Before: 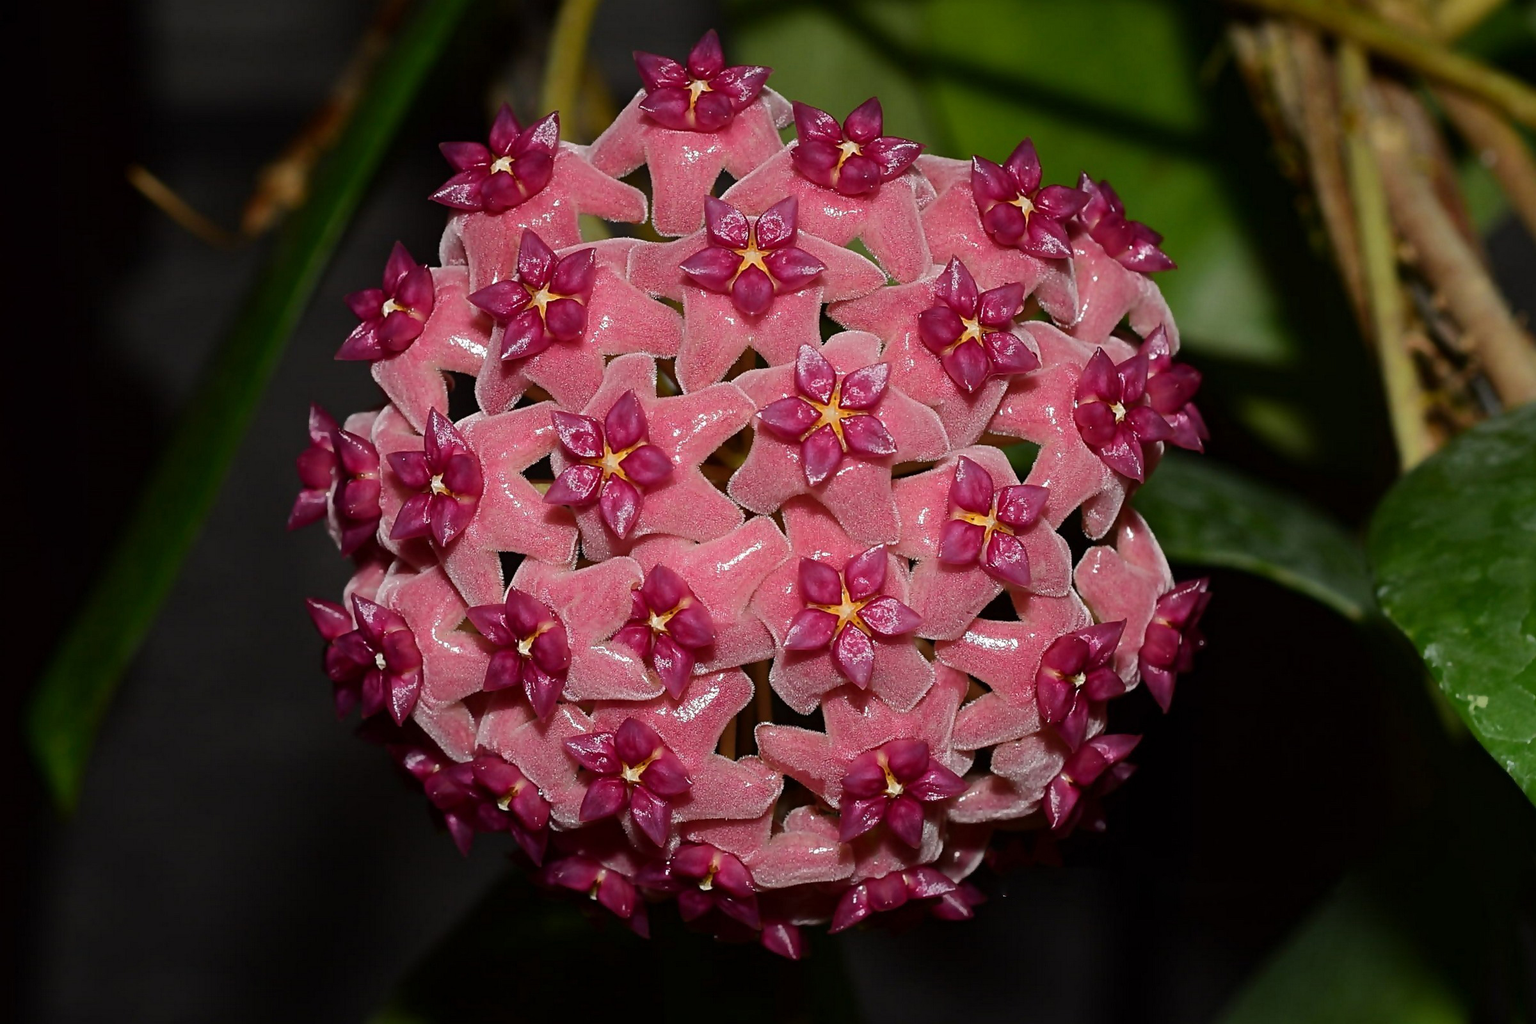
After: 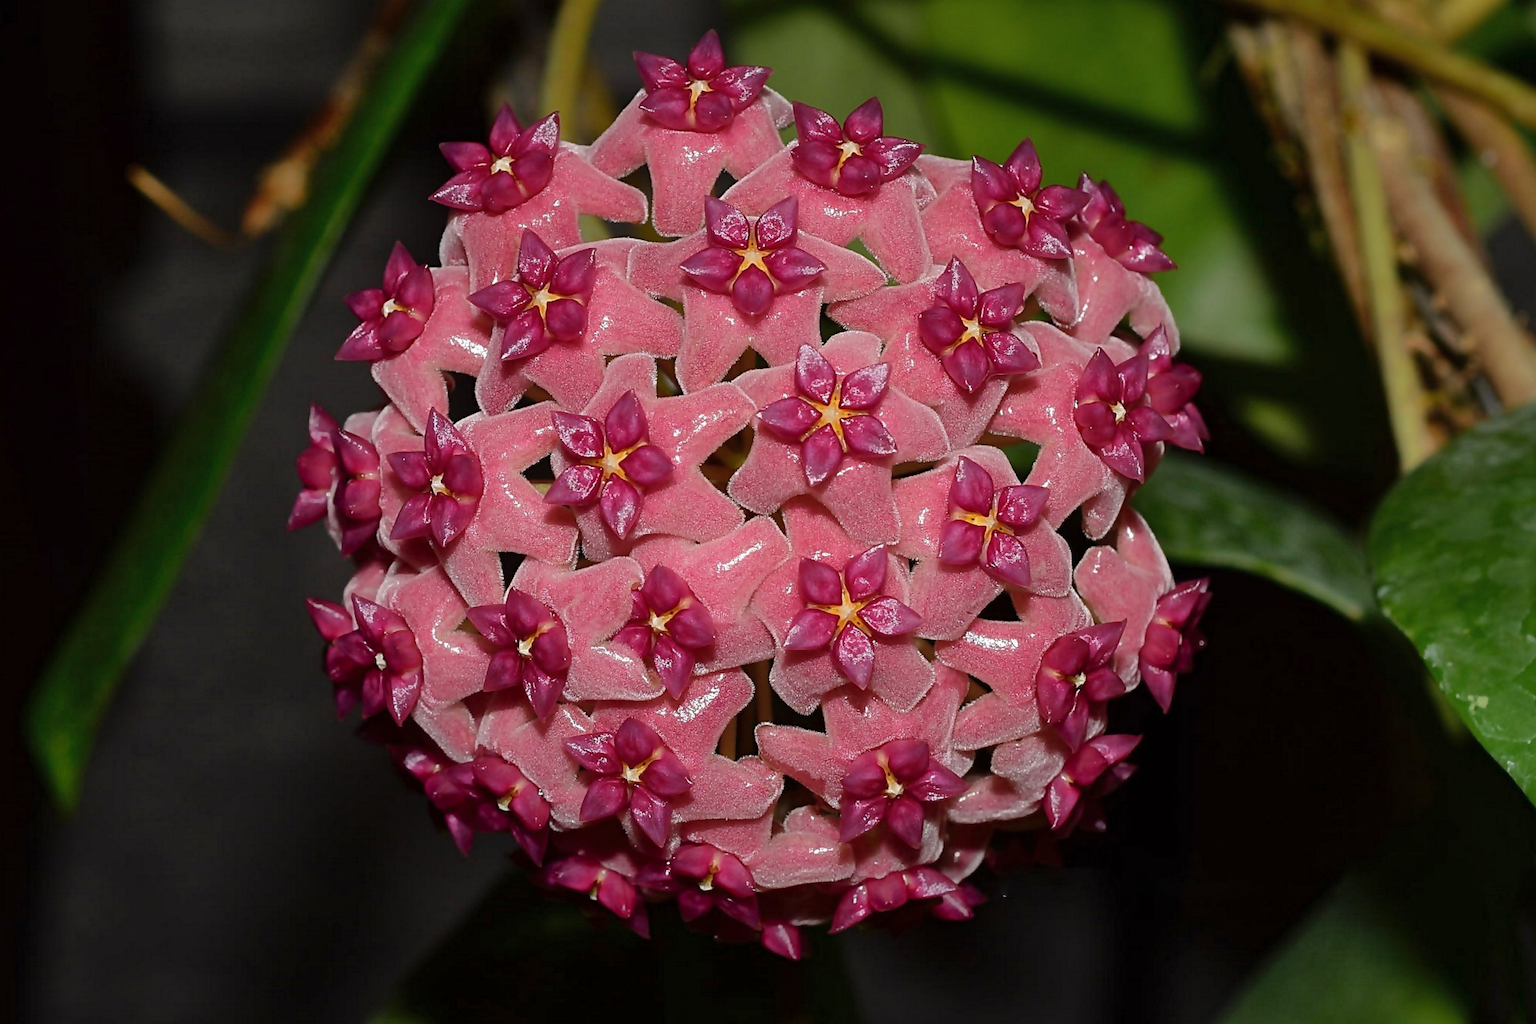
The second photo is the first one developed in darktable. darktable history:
shadows and highlights: shadows 43.34, highlights 7.89
